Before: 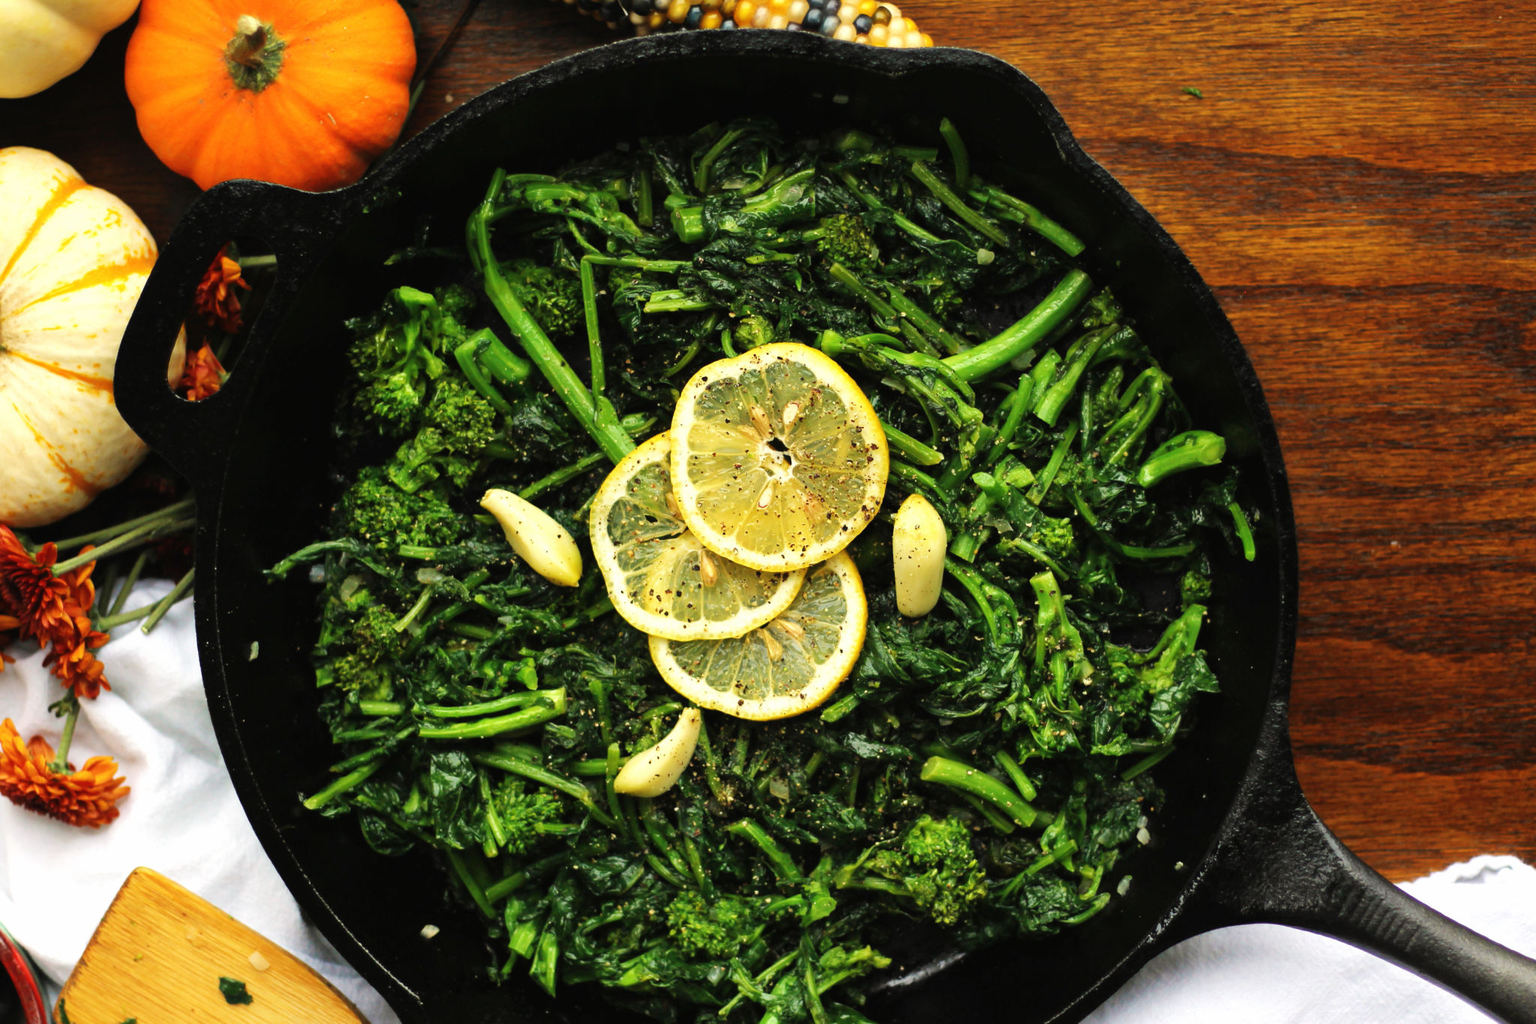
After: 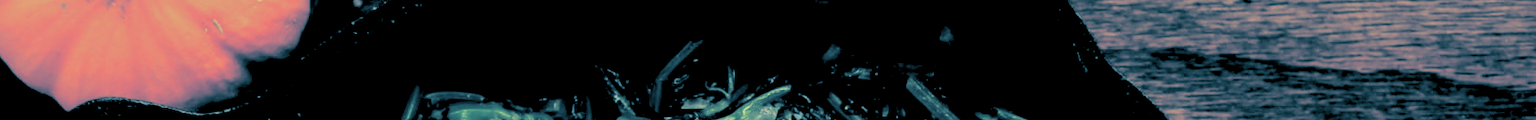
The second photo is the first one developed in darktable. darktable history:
crop and rotate: left 9.644%, top 9.491%, right 6.021%, bottom 80.509%
exposure: black level correction 0.009, exposure -0.637 EV, compensate highlight preservation false
filmic rgb: black relative exposure -7.65 EV, hardness 4.02, contrast 1.1, highlights saturation mix -30%
levels: levels [0.072, 0.414, 0.976]
split-toning: shadows › hue 212.4°, balance -70
local contrast: highlights 100%, shadows 100%, detail 120%, midtone range 0.2
